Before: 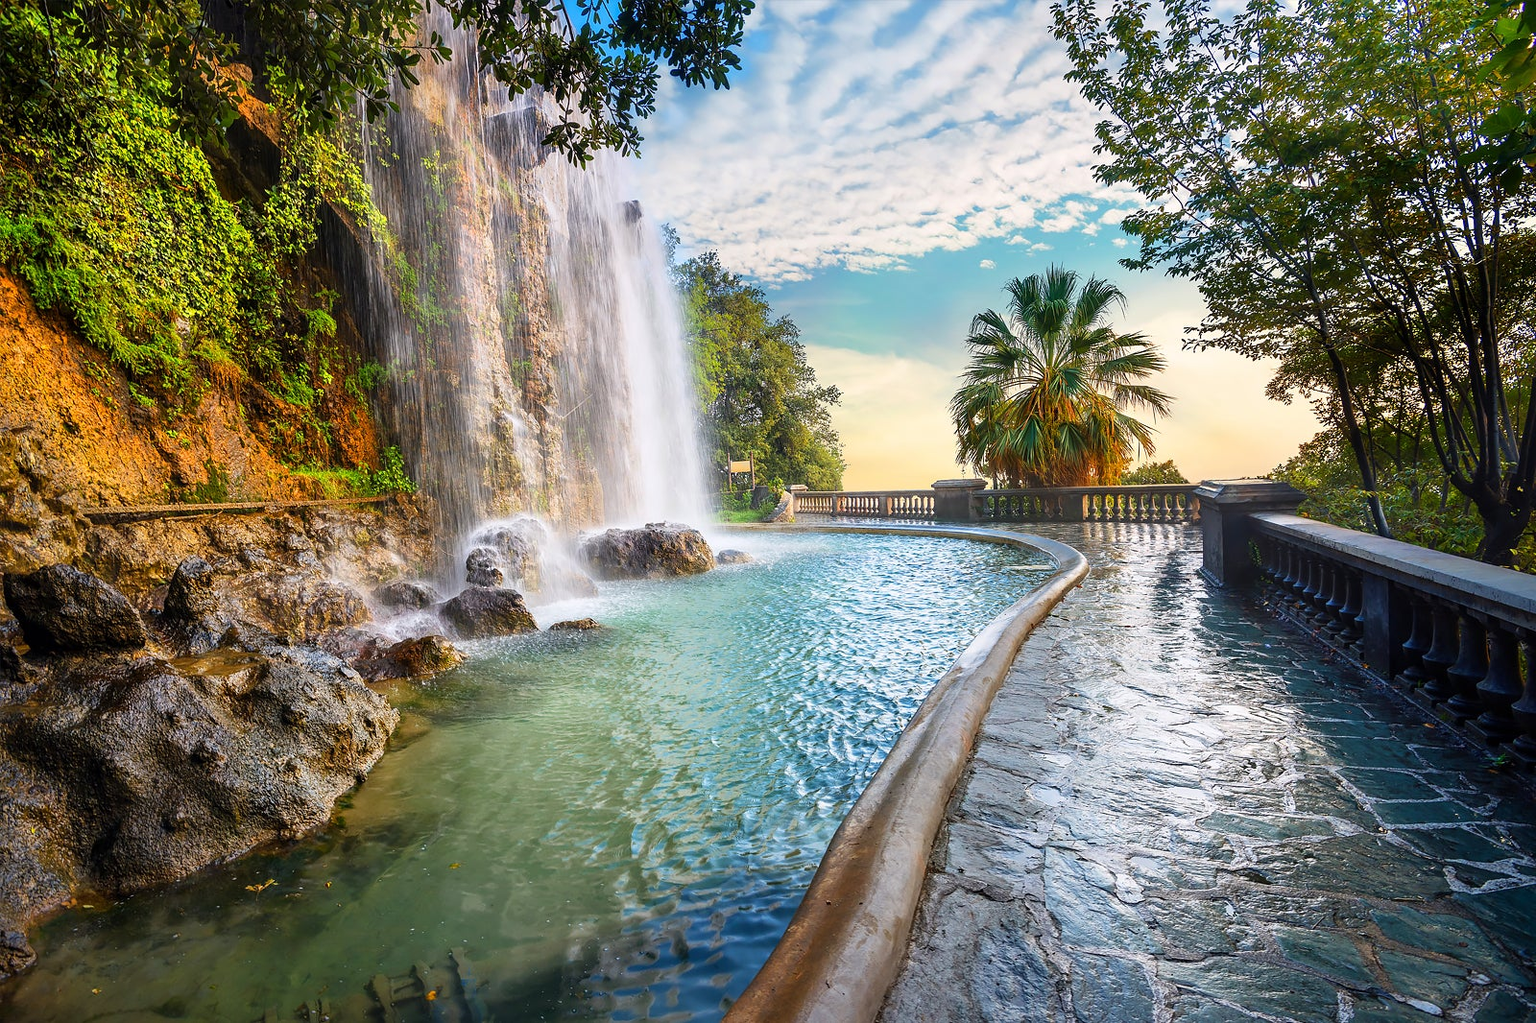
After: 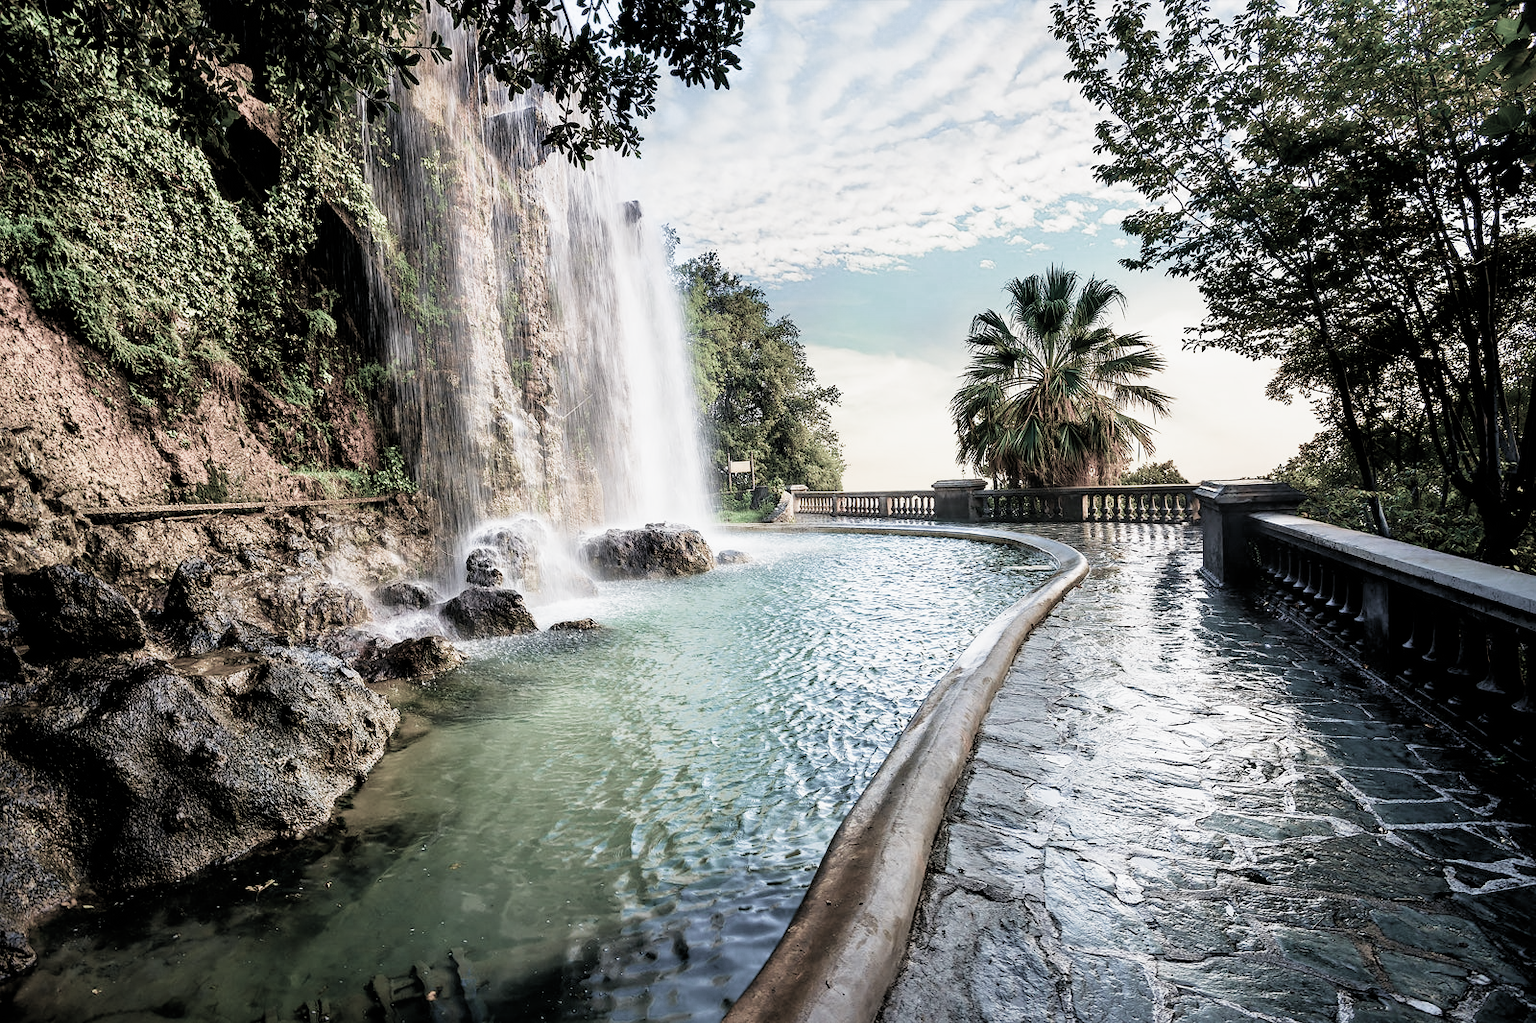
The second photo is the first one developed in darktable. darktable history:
color balance rgb: shadows lift › chroma 3.042%, shadows lift › hue 281.63°, global offset › luminance -0.314%, global offset › chroma 0.107%, global offset › hue 168.33°, linear chroma grading › shadows 9.449%, linear chroma grading › highlights 9.845%, linear chroma grading › global chroma 14.431%, linear chroma grading › mid-tones 14.918%, perceptual saturation grading › global saturation 13.143%, perceptual brilliance grading › highlights 9.678%, perceptual brilliance grading › shadows -5.104%
filmic rgb: black relative exposure -5.1 EV, white relative exposure 3.18 EV, threshold 6 EV, hardness 3.47, contrast 1.183, highlights saturation mix -29.03%, color science v4 (2020), enable highlight reconstruction true
